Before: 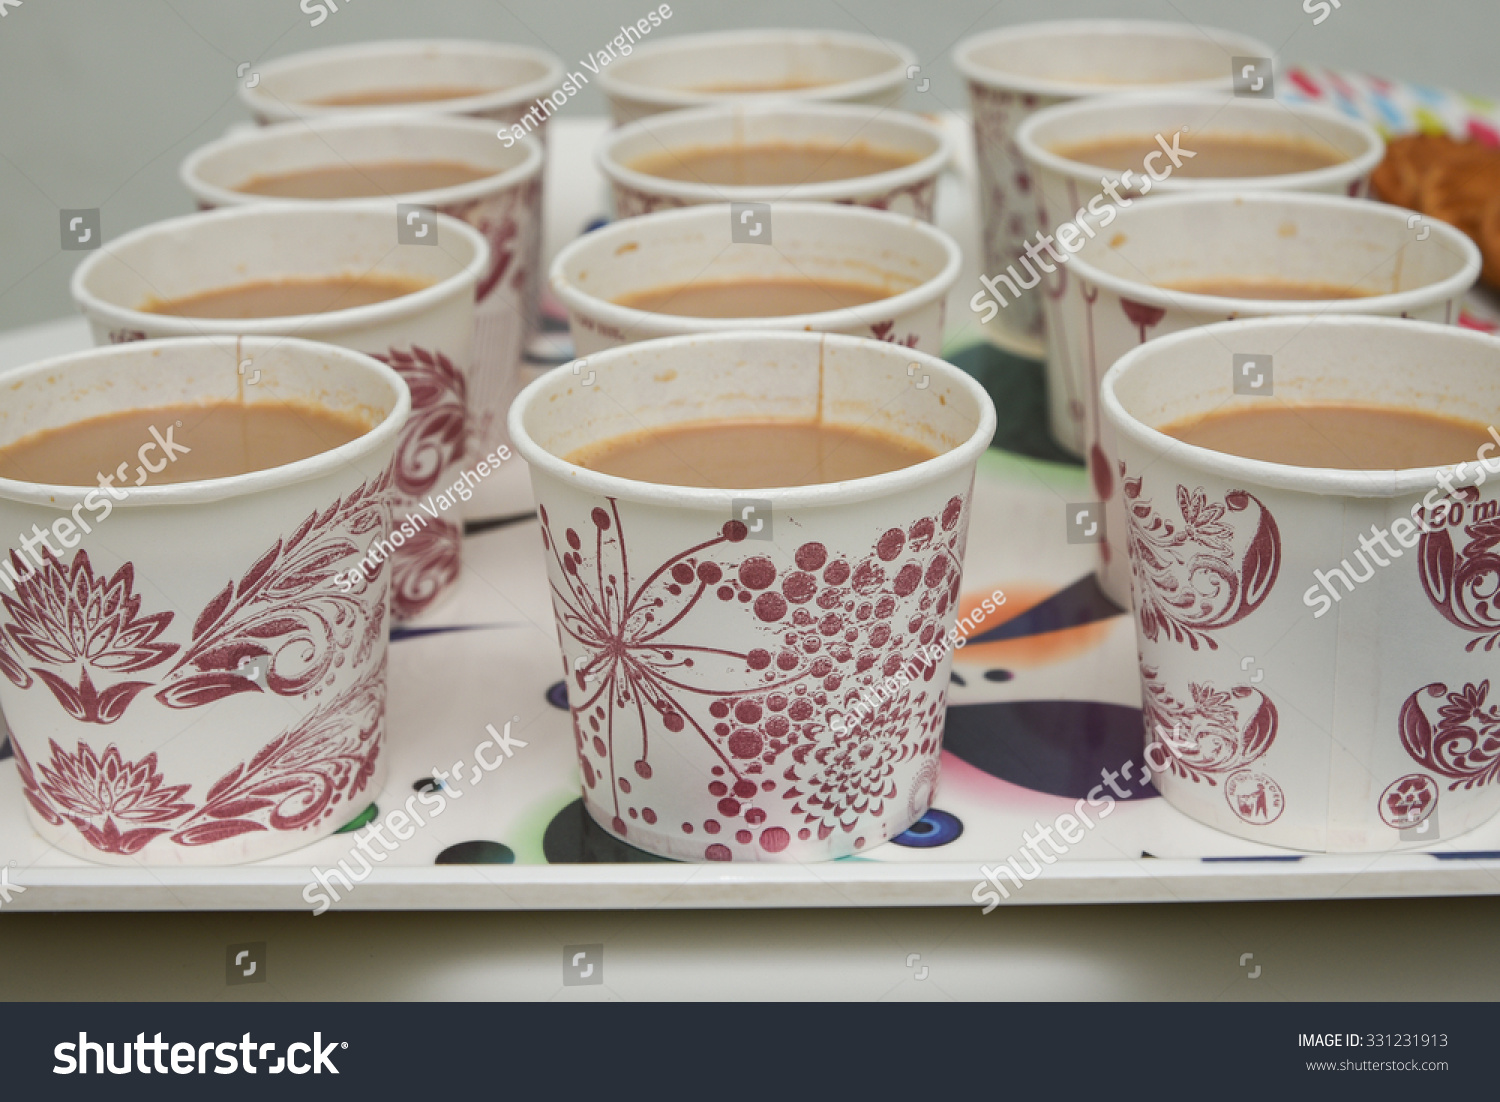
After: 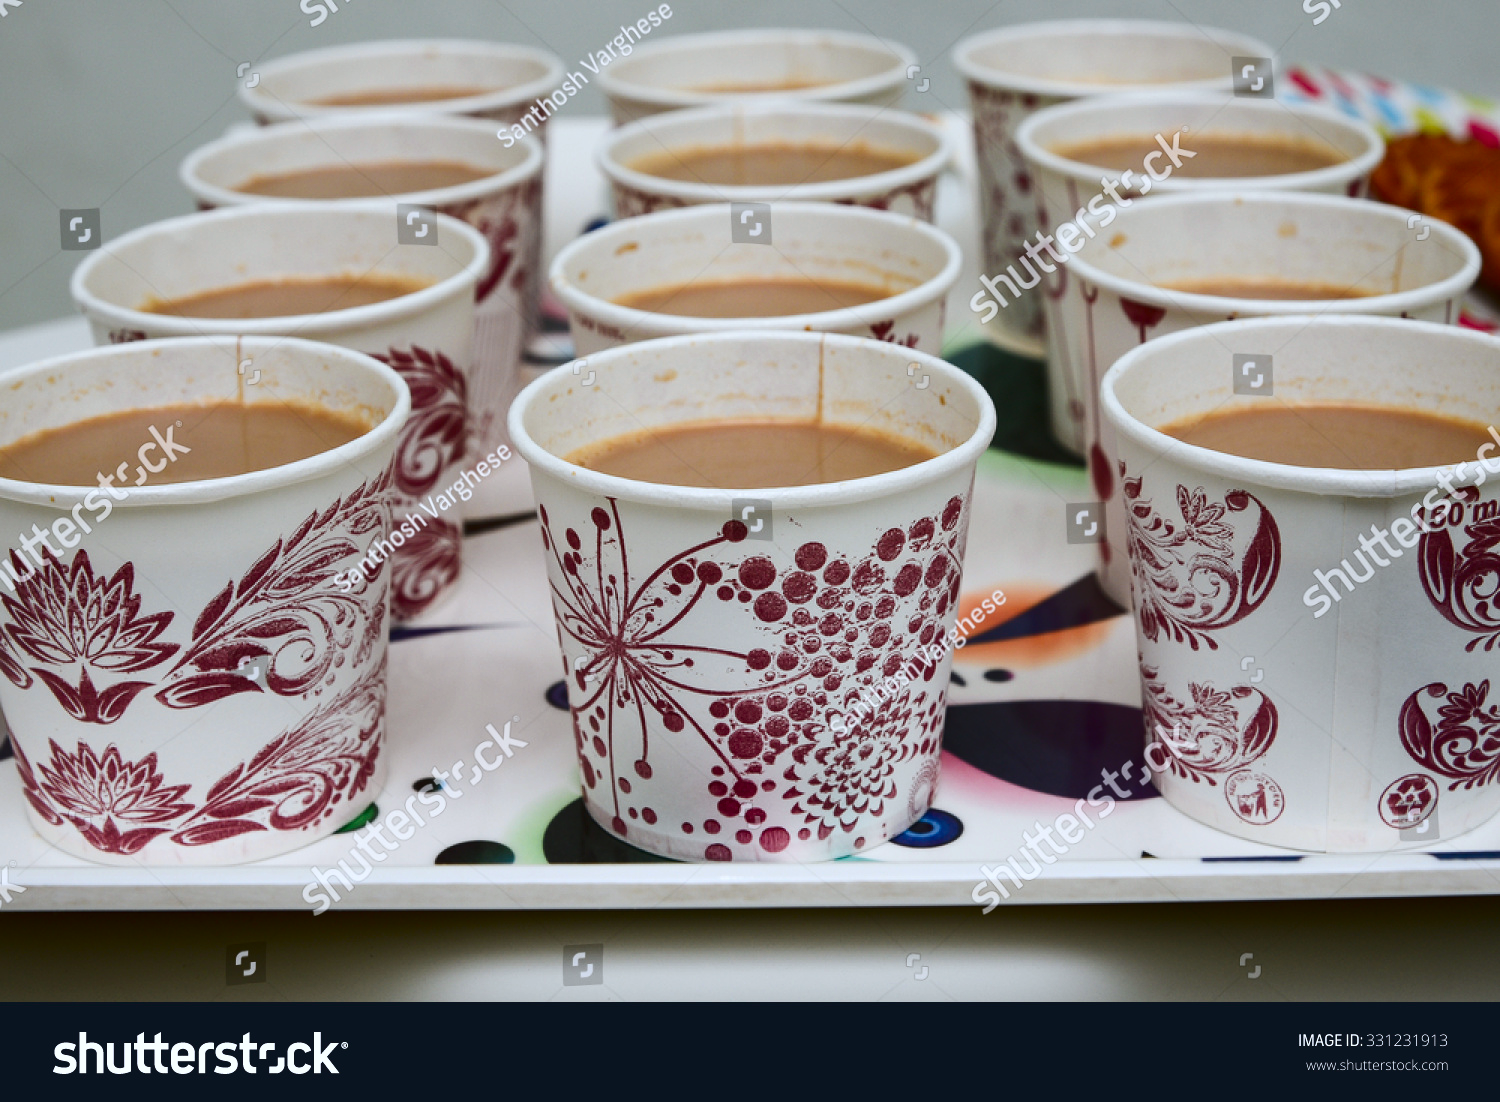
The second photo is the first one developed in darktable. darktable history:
contrast brightness saturation: contrast 0.219, brightness -0.192, saturation 0.242
color correction: highlights a* -0.827, highlights b* -8.94
